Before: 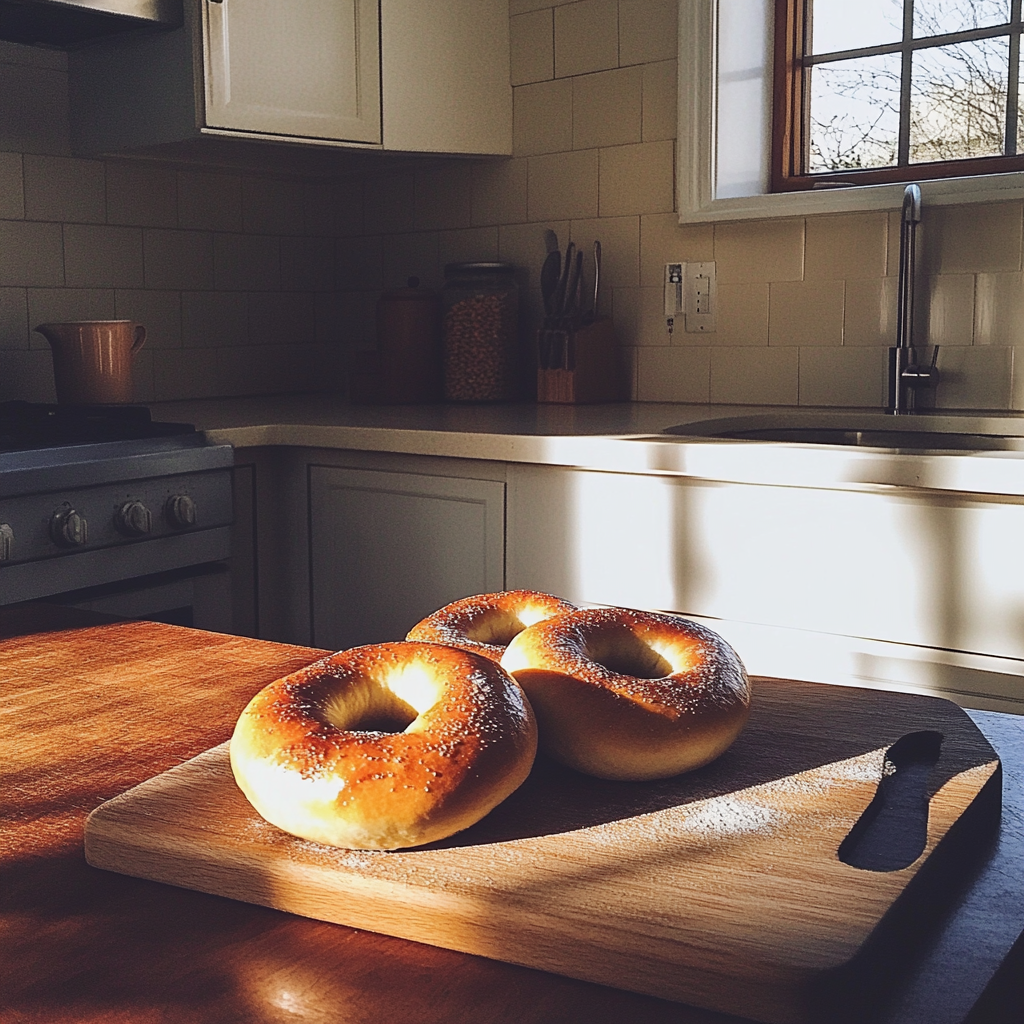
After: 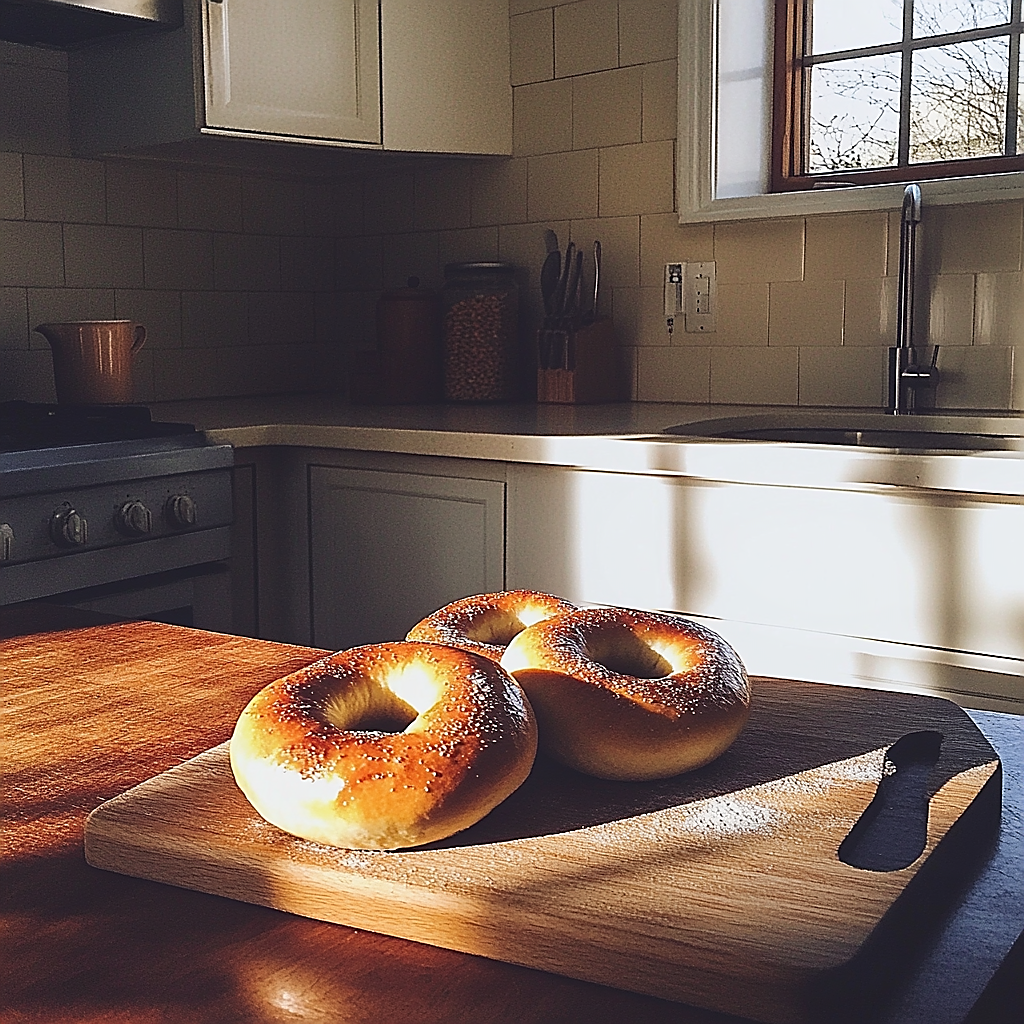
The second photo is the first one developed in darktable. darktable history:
sharpen: radius 1.384, amount 1.247, threshold 0.61
shadows and highlights: shadows -22.37, highlights 45.02, soften with gaussian
